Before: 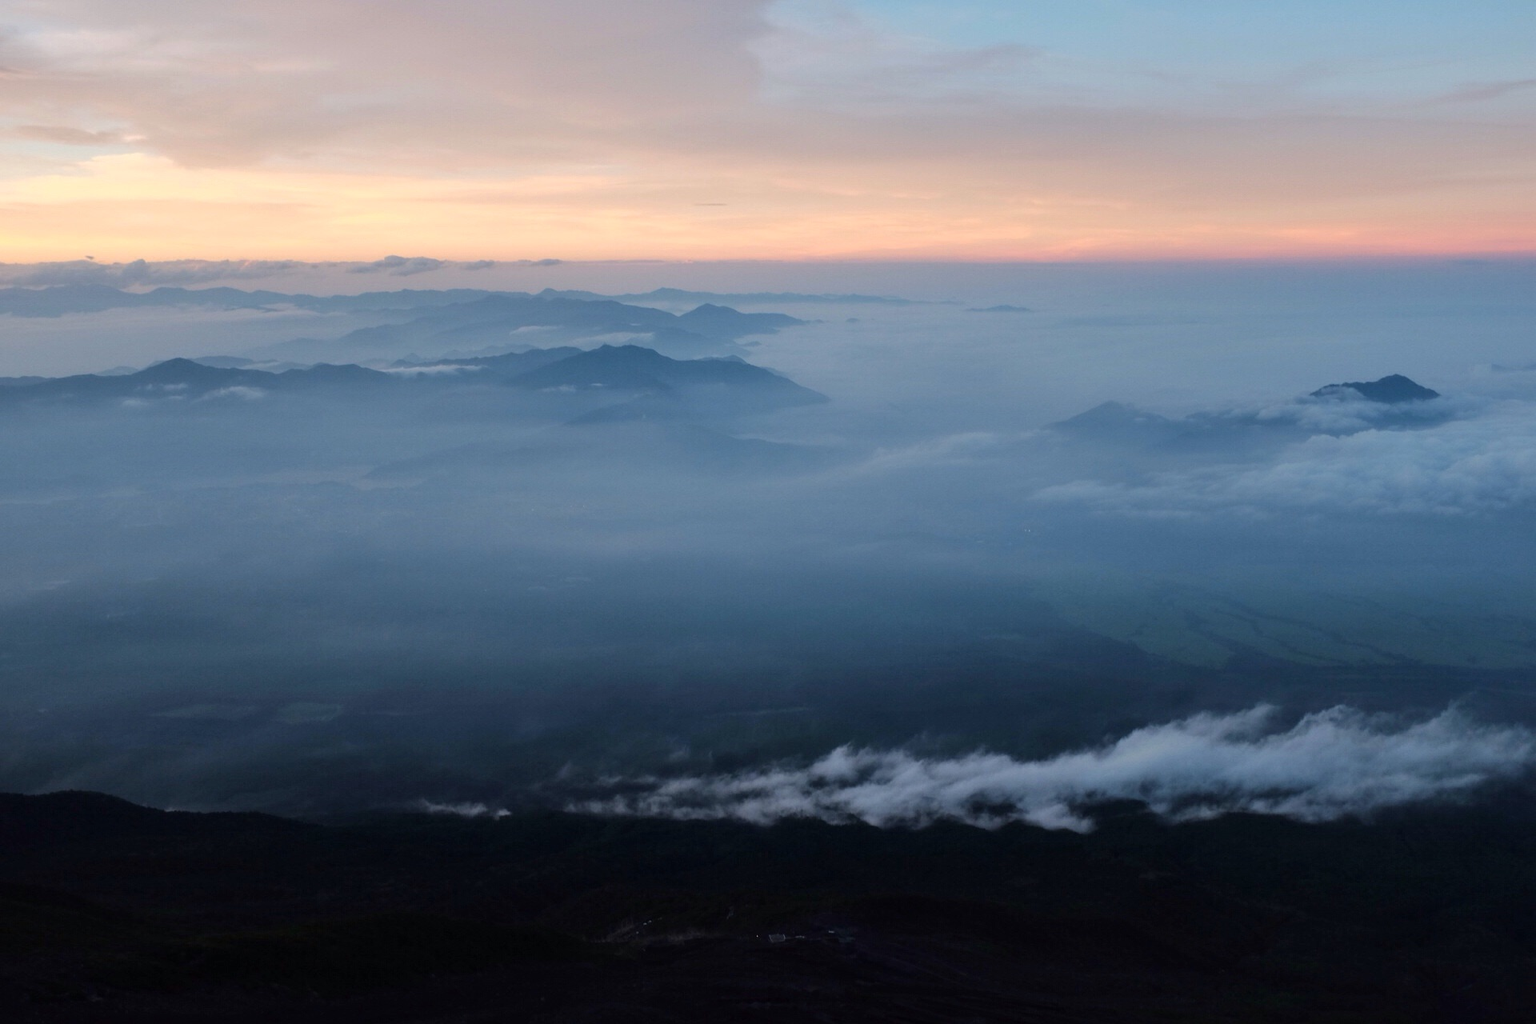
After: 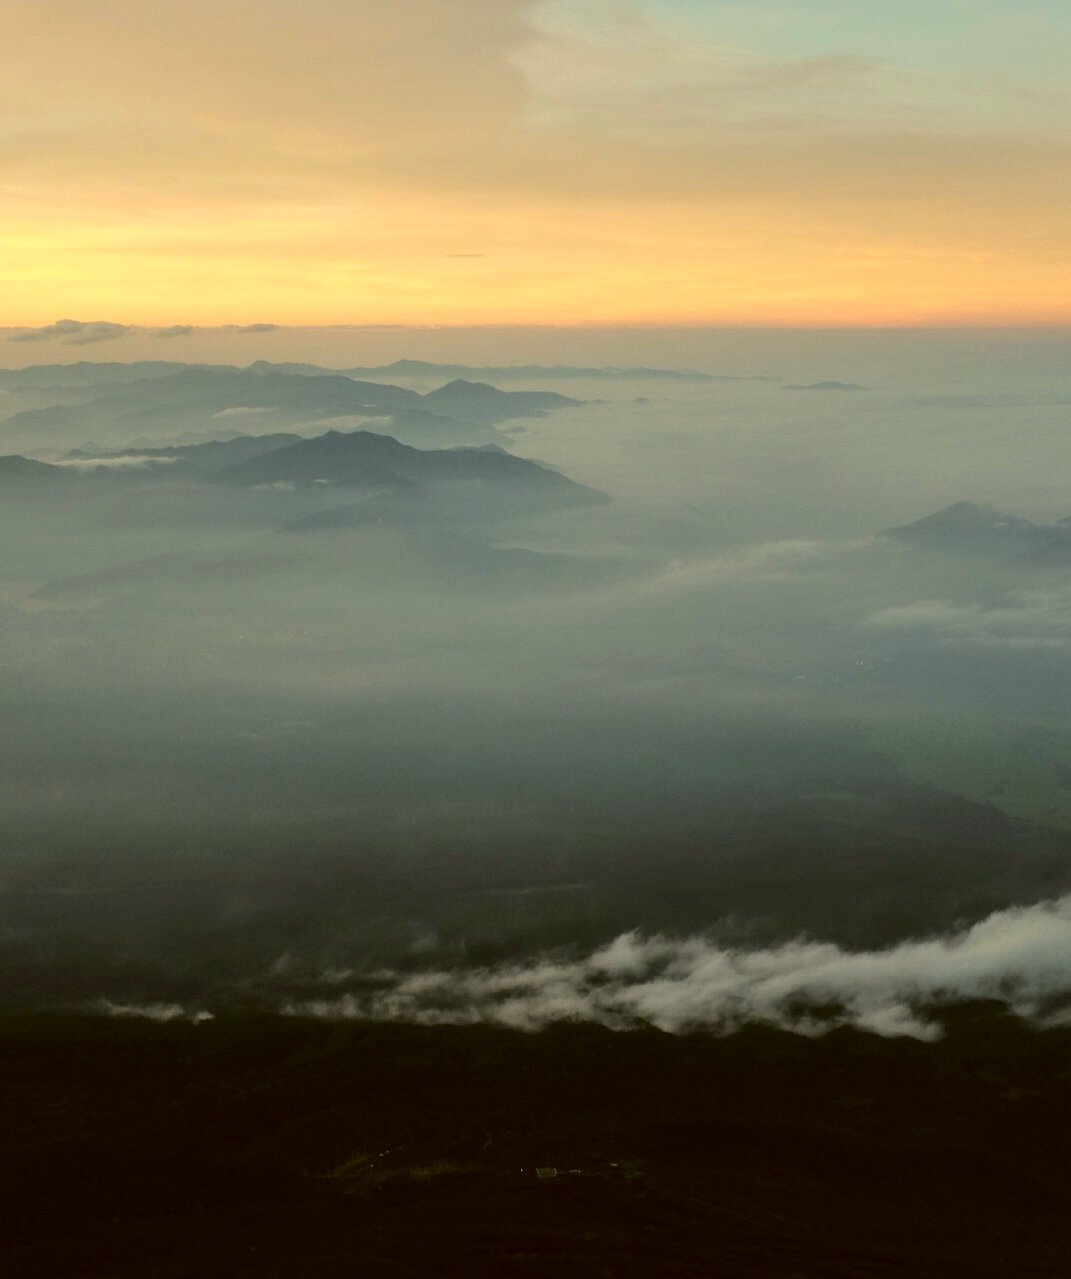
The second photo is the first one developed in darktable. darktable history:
crop: left 22.147%, right 22.021%, bottom 0.008%
color correction: highlights a* 0.12, highlights b* 29.7, shadows a* -0.282, shadows b* 21.84
exposure: exposure 0.164 EV, compensate exposure bias true, compensate highlight preservation false
